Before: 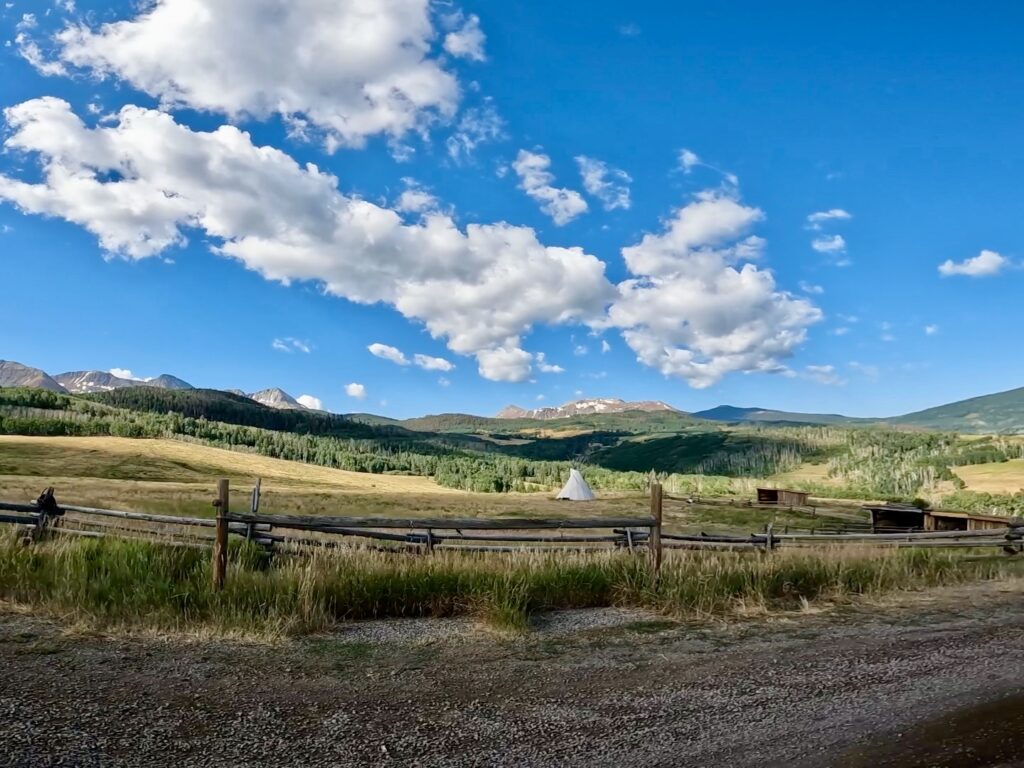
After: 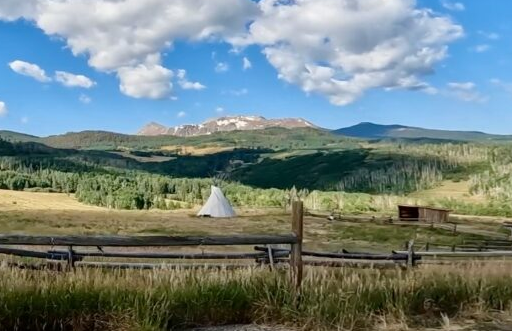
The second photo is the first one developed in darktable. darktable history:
crop: left 35.116%, top 36.913%, right 14.696%, bottom 19.982%
